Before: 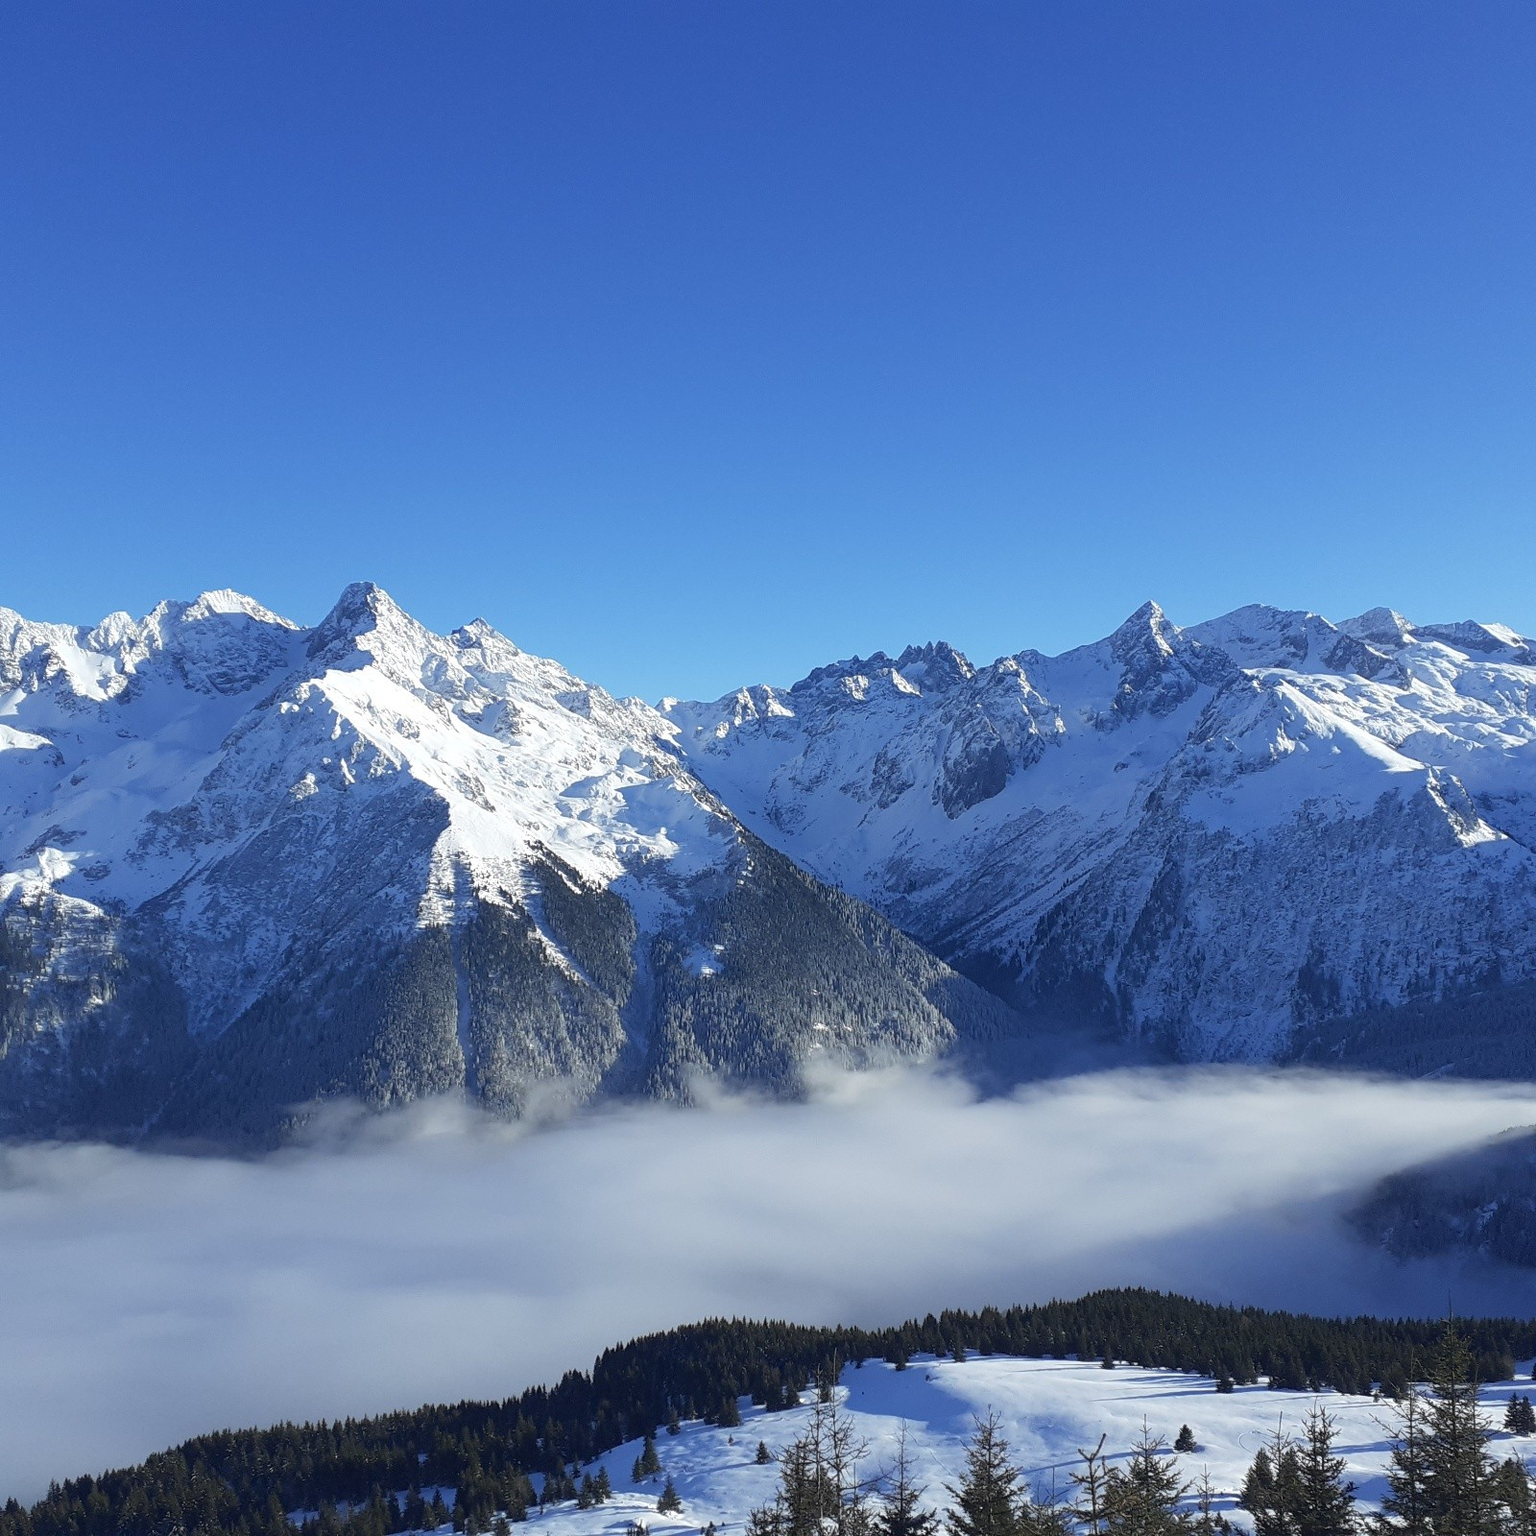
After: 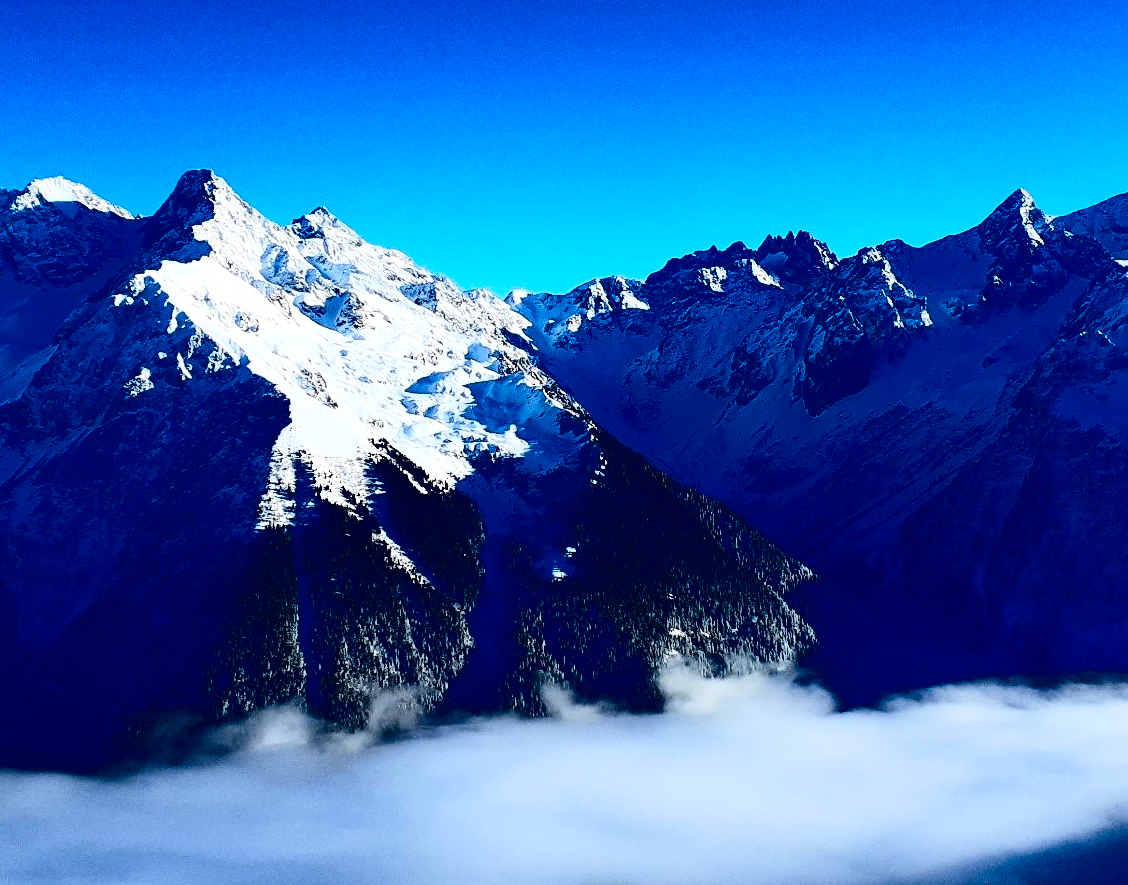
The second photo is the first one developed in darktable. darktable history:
contrast brightness saturation: contrast 0.786, brightness -0.998, saturation 0.997
crop: left 11.159%, top 27.361%, right 18.324%, bottom 17.301%
